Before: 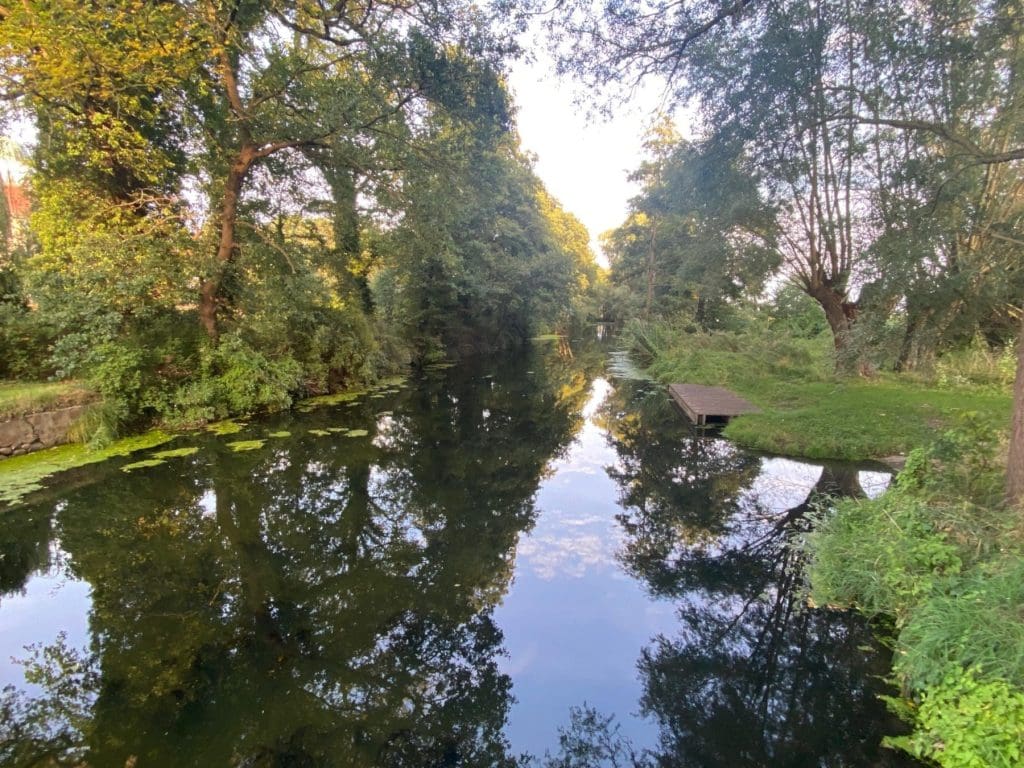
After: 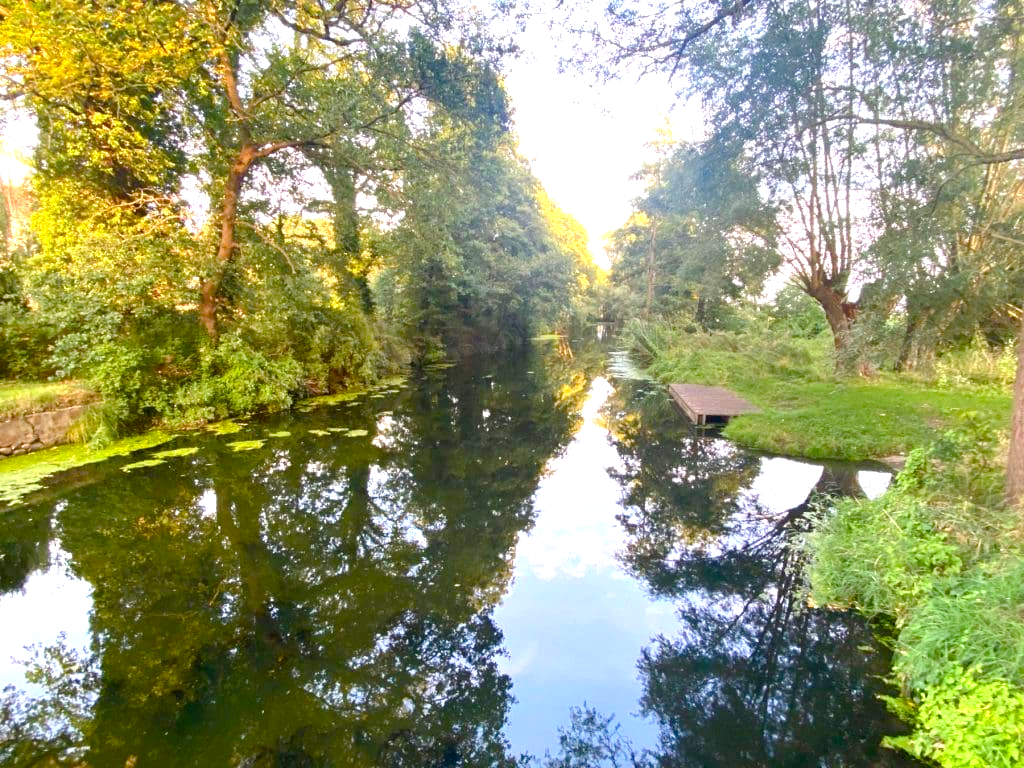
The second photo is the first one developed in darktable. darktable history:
exposure: exposure 0.95 EV, compensate highlight preservation false
color balance rgb: perceptual saturation grading › global saturation 35%, perceptual saturation grading › highlights -25%, perceptual saturation grading › shadows 50%
levels: levels [0, 0.492, 0.984]
